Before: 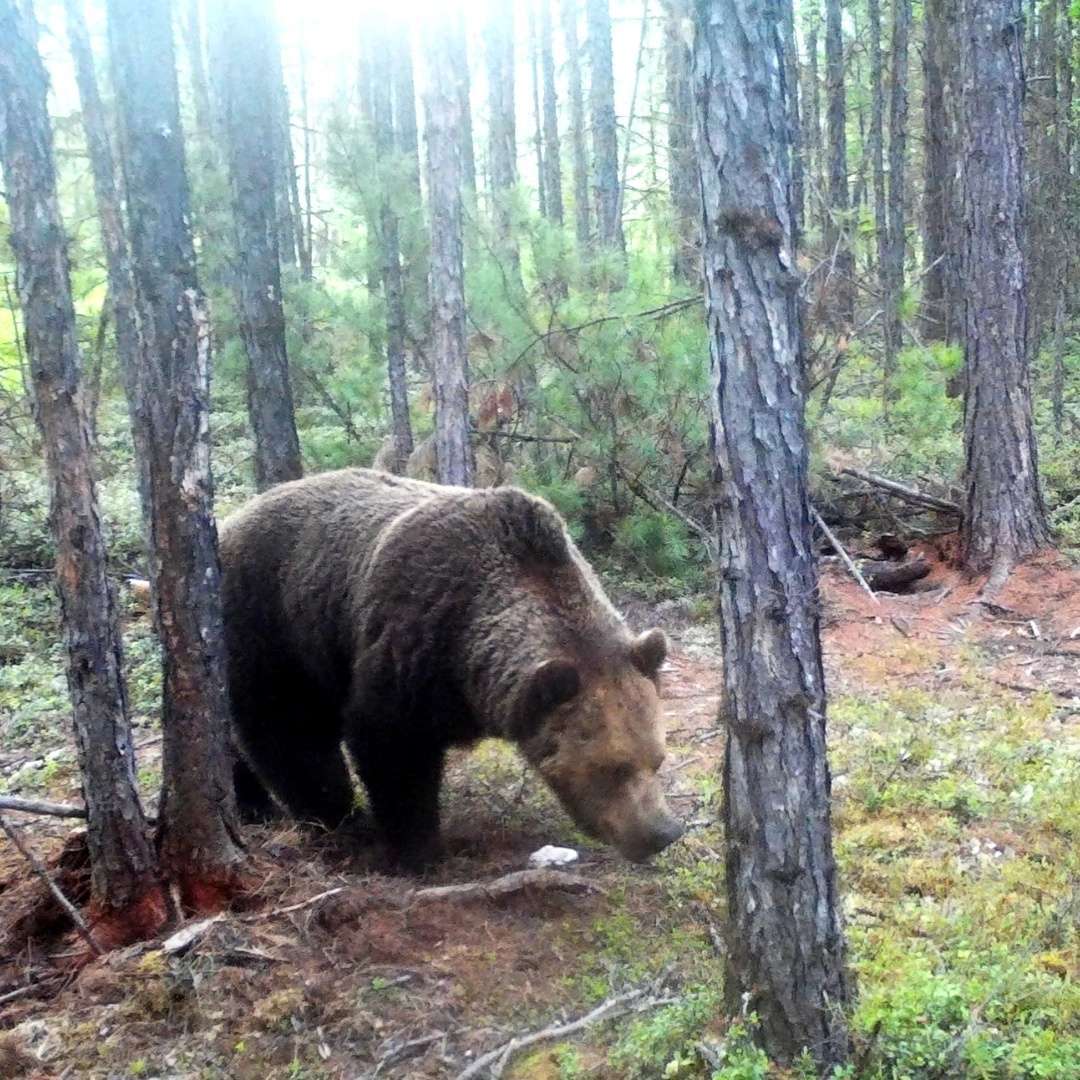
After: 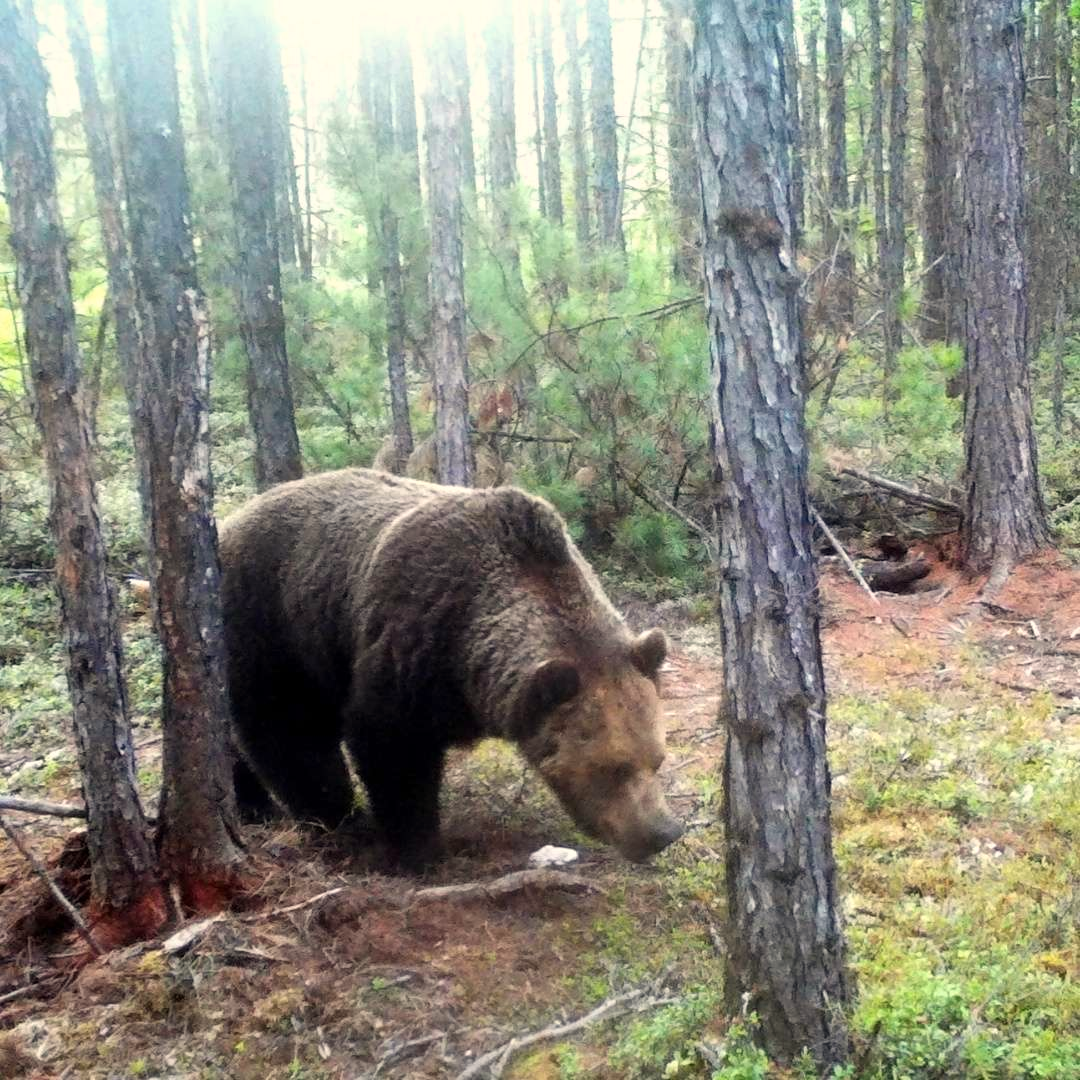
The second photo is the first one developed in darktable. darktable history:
color balance: contrast -0.5%
white balance: red 1.045, blue 0.932
